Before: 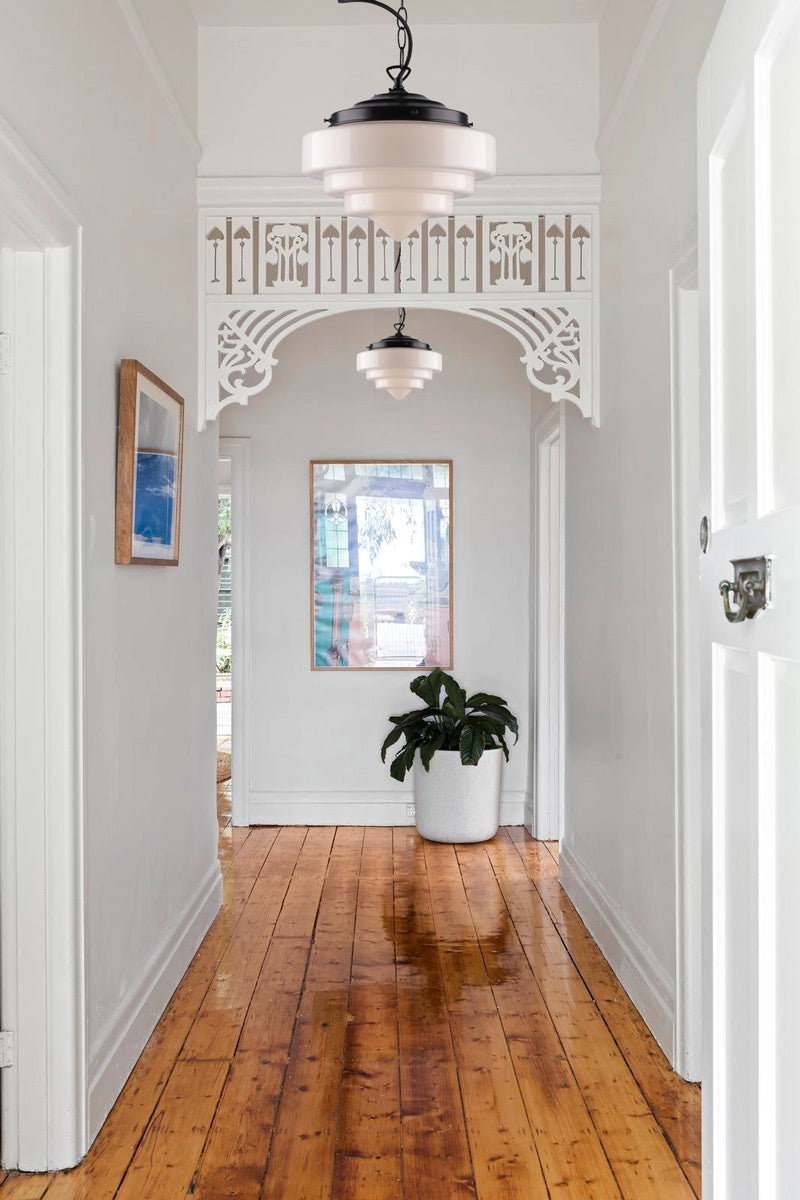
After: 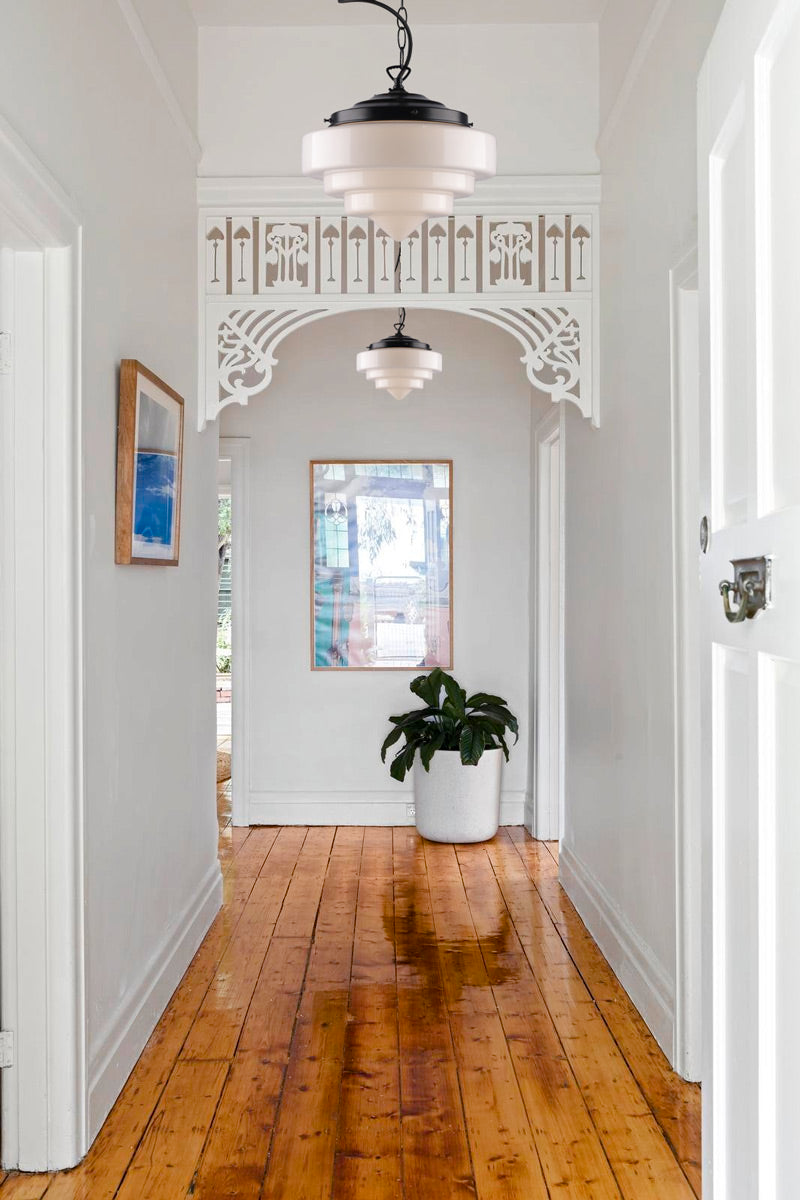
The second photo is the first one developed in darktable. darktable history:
color balance rgb: perceptual saturation grading › global saturation 20%, perceptual saturation grading › highlights -25.1%, perceptual saturation grading › shadows 25.956%
